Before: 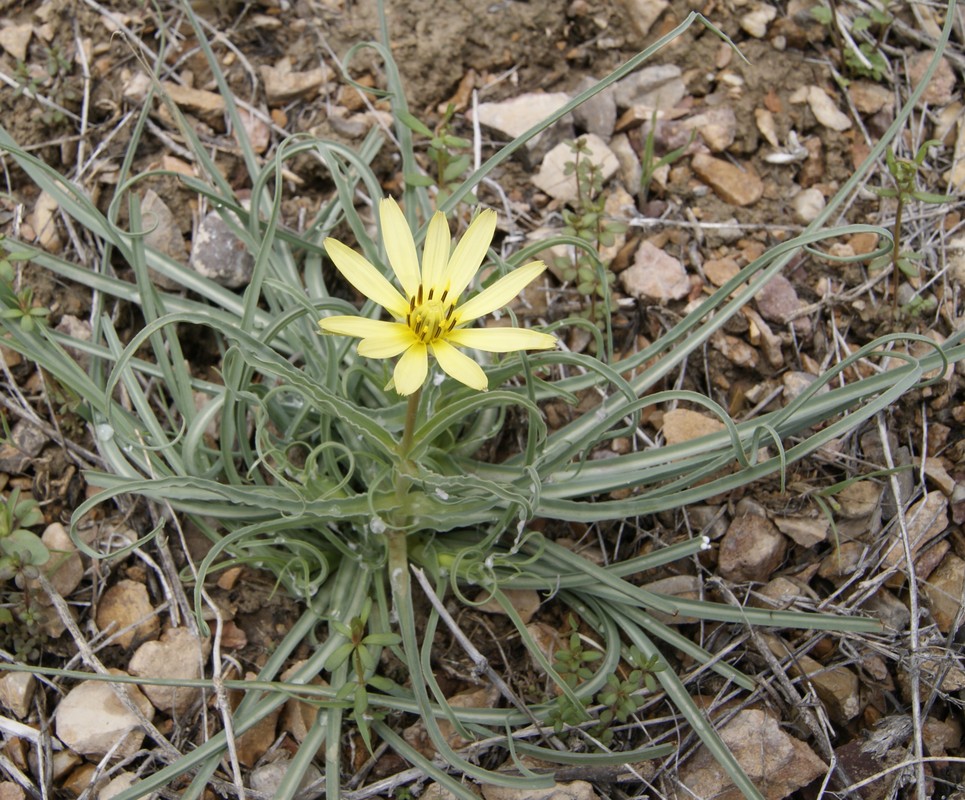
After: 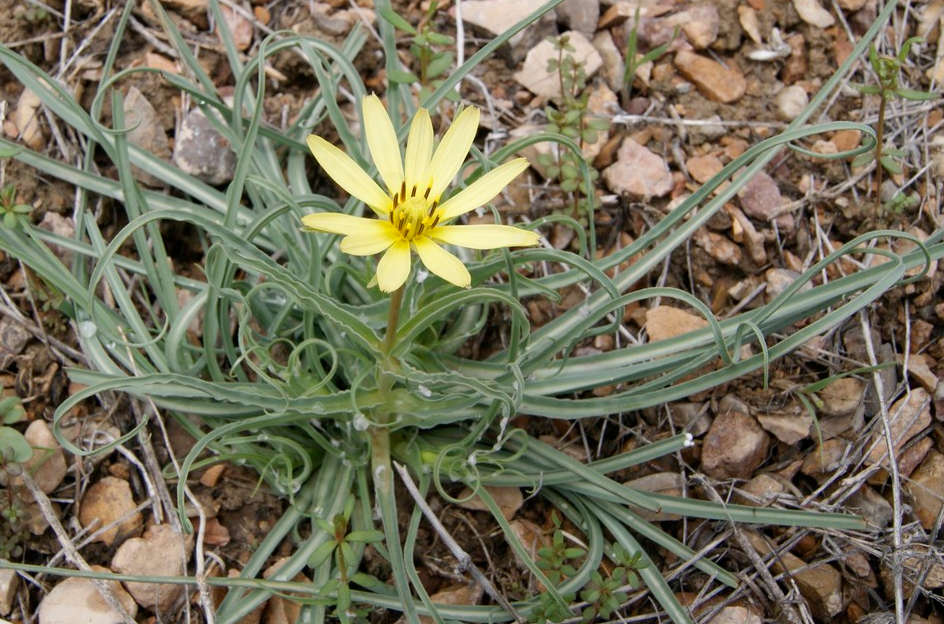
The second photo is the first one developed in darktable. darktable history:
tone equalizer: edges refinement/feathering 500, mask exposure compensation -1.57 EV, preserve details no
crop and rotate: left 1.808%, top 12.926%, right 0.29%, bottom 9.073%
